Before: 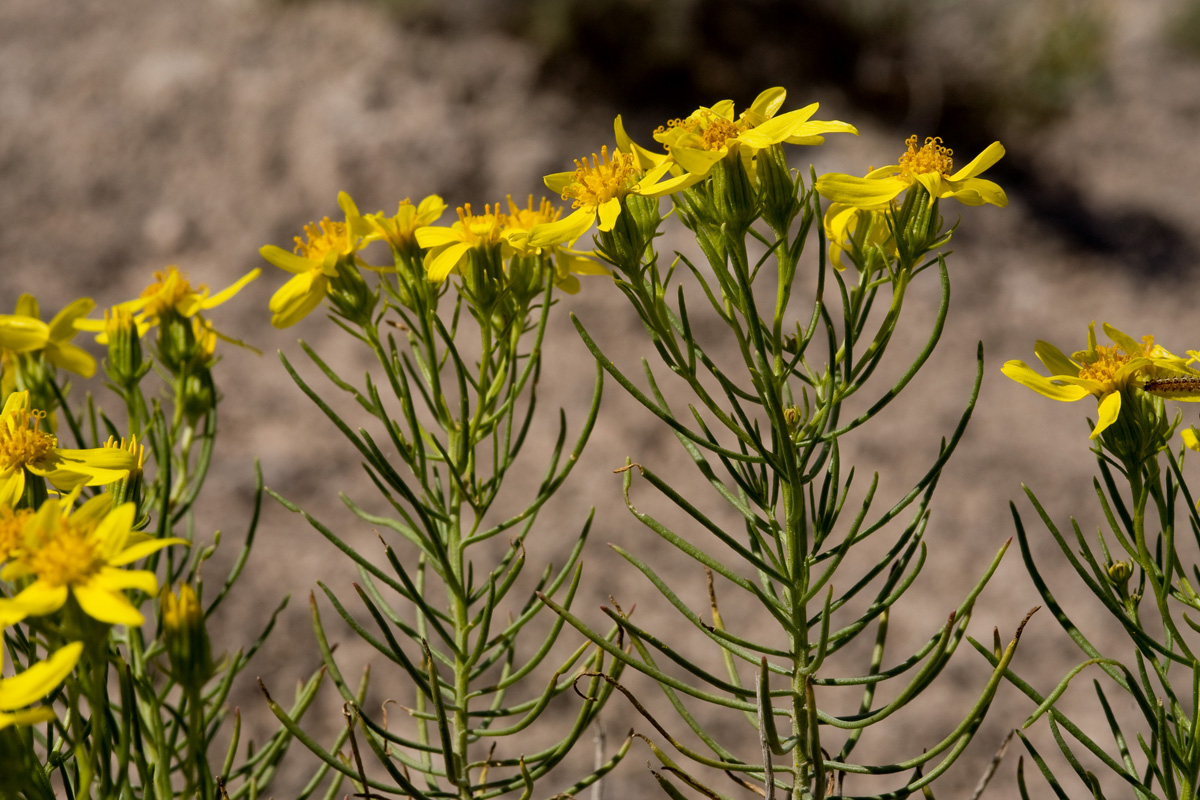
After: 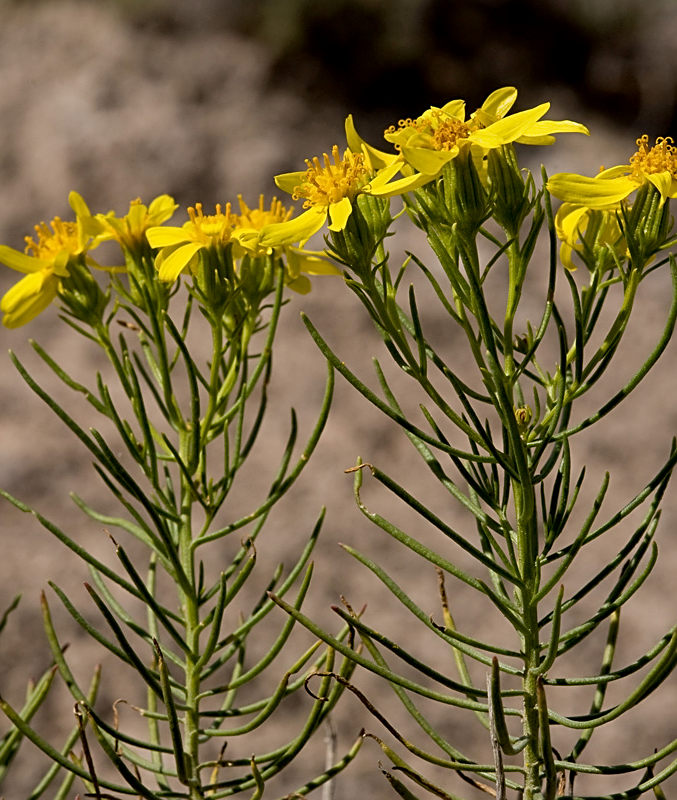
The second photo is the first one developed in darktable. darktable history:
exposure: black level correction 0.001, compensate highlight preservation false
crop and rotate: left 22.421%, right 21.151%
sharpen: on, module defaults
